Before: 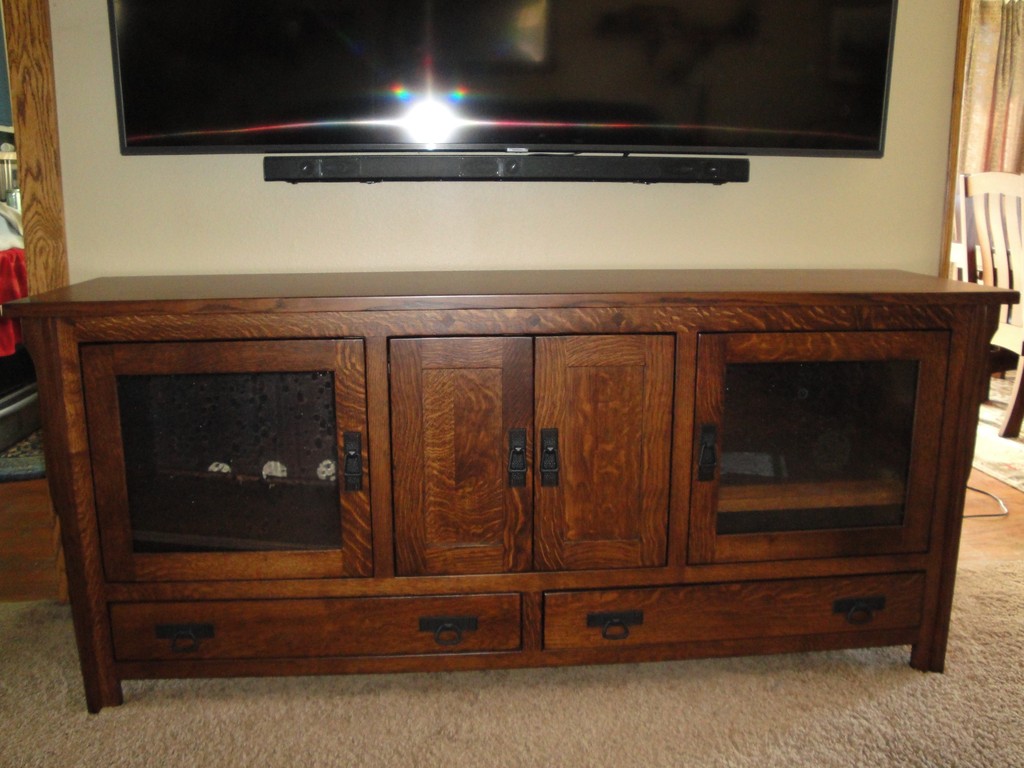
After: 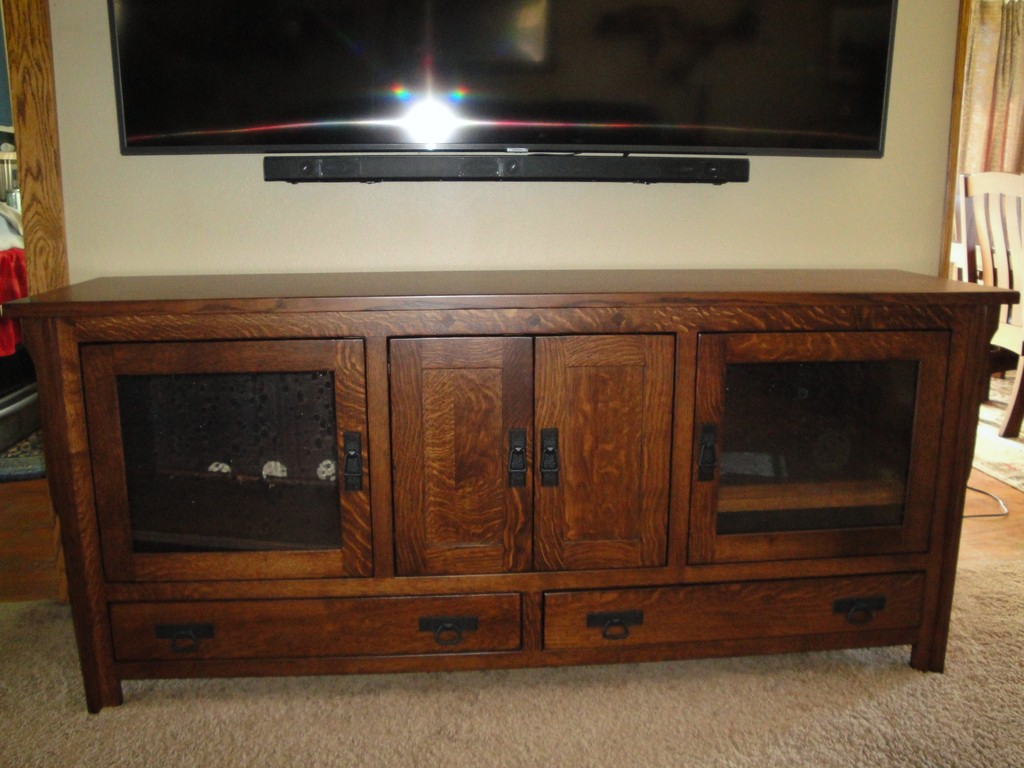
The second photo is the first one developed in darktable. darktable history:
vignetting: brightness -0.233, saturation 0.141
white balance: red 0.986, blue 1.01
